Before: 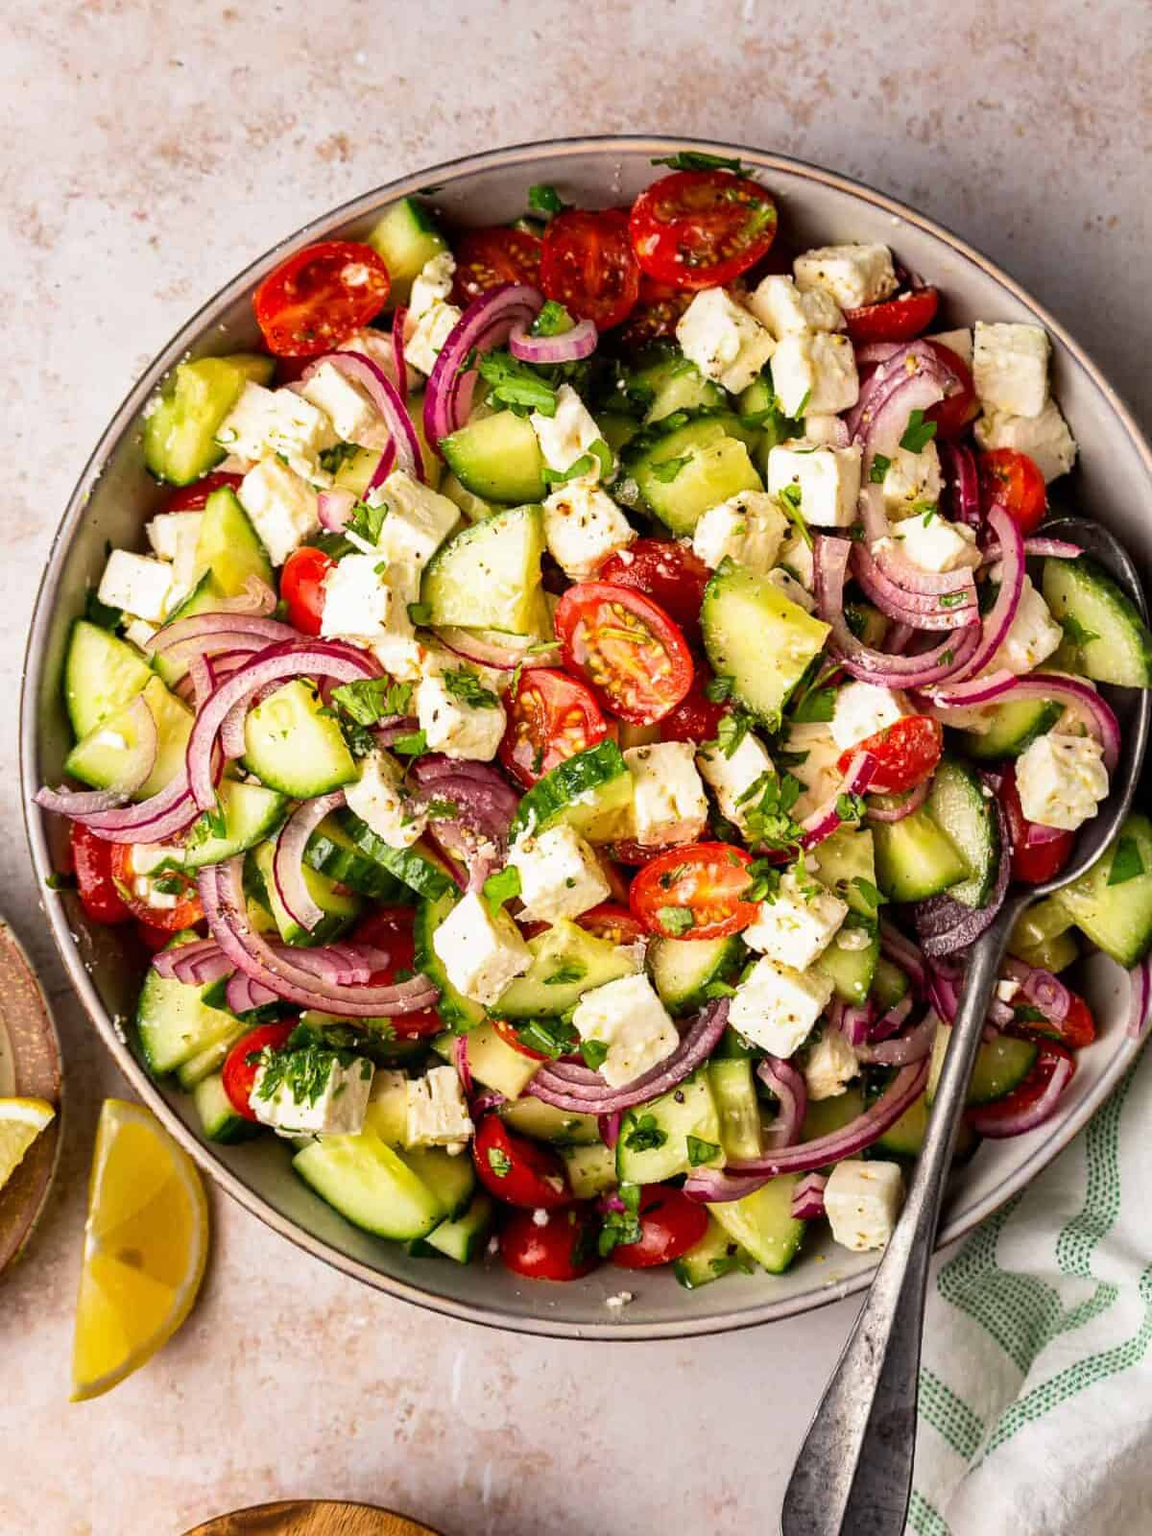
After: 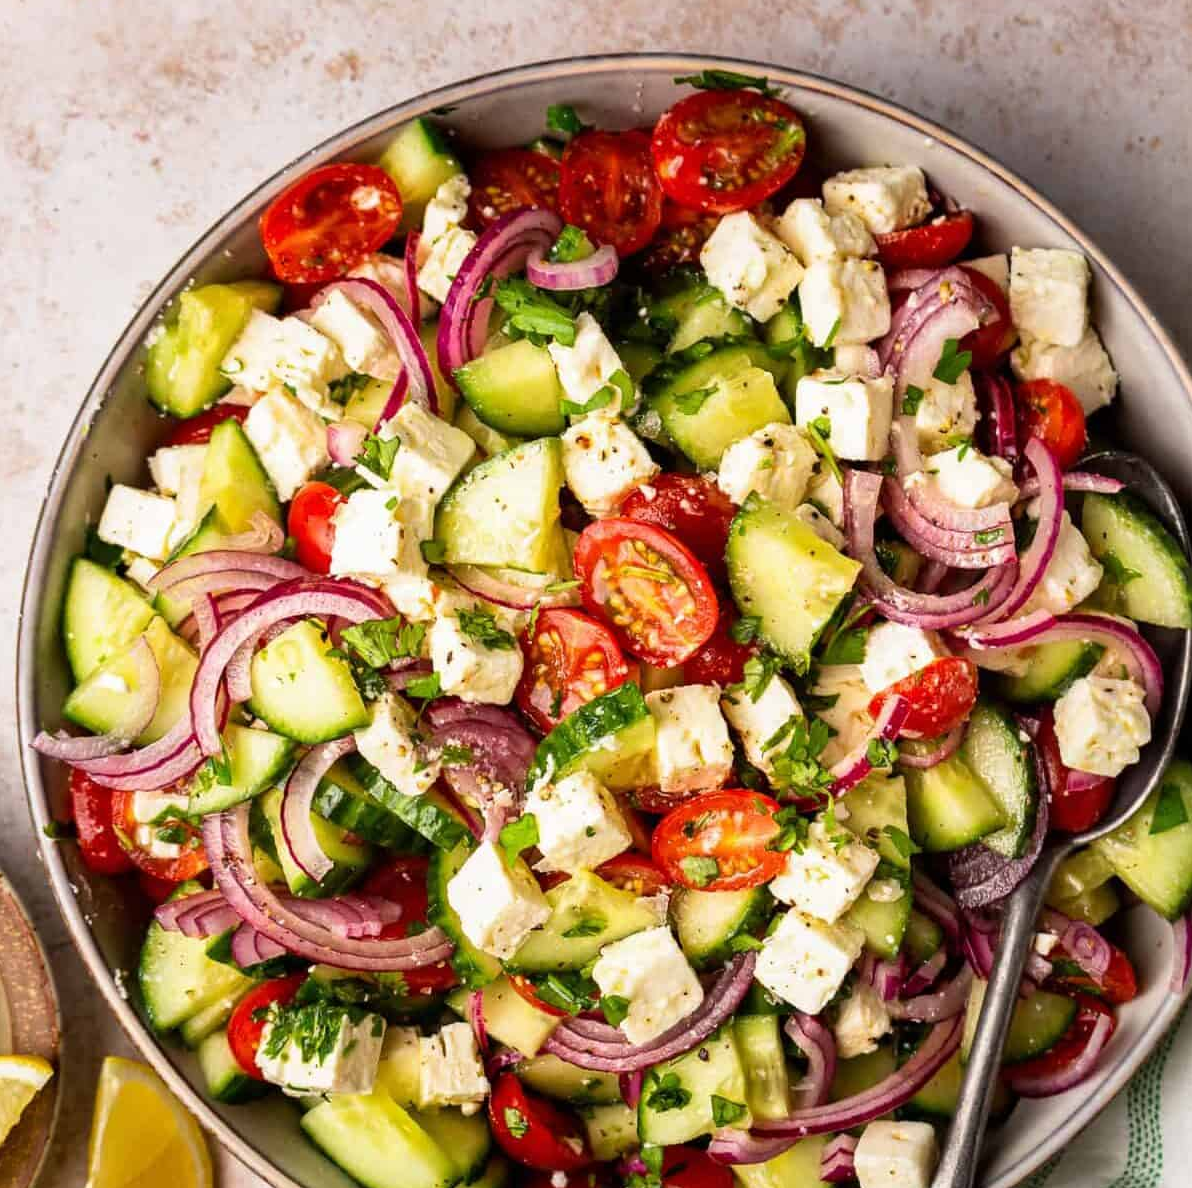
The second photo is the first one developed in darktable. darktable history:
crop: left 0.379%, top 5.542%, bottom 19.783%
